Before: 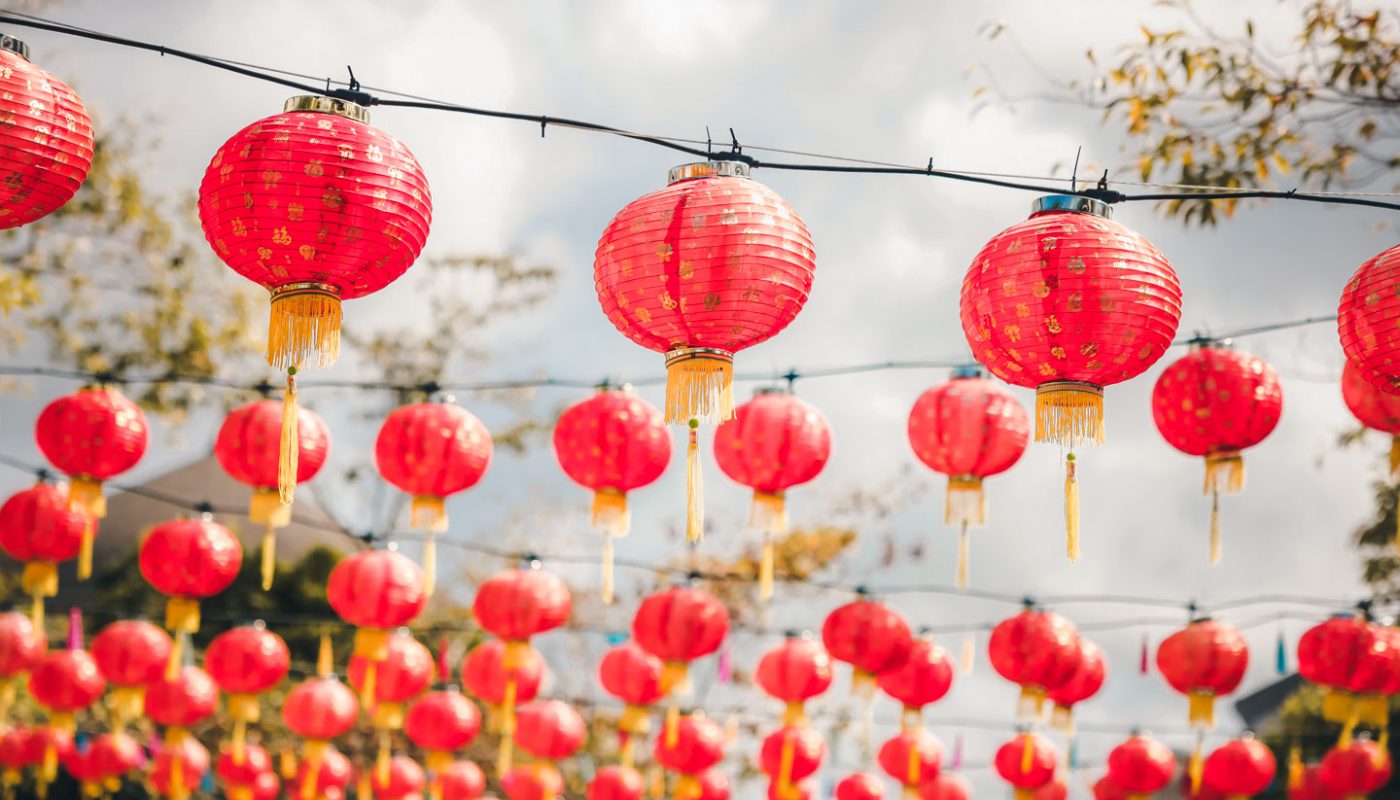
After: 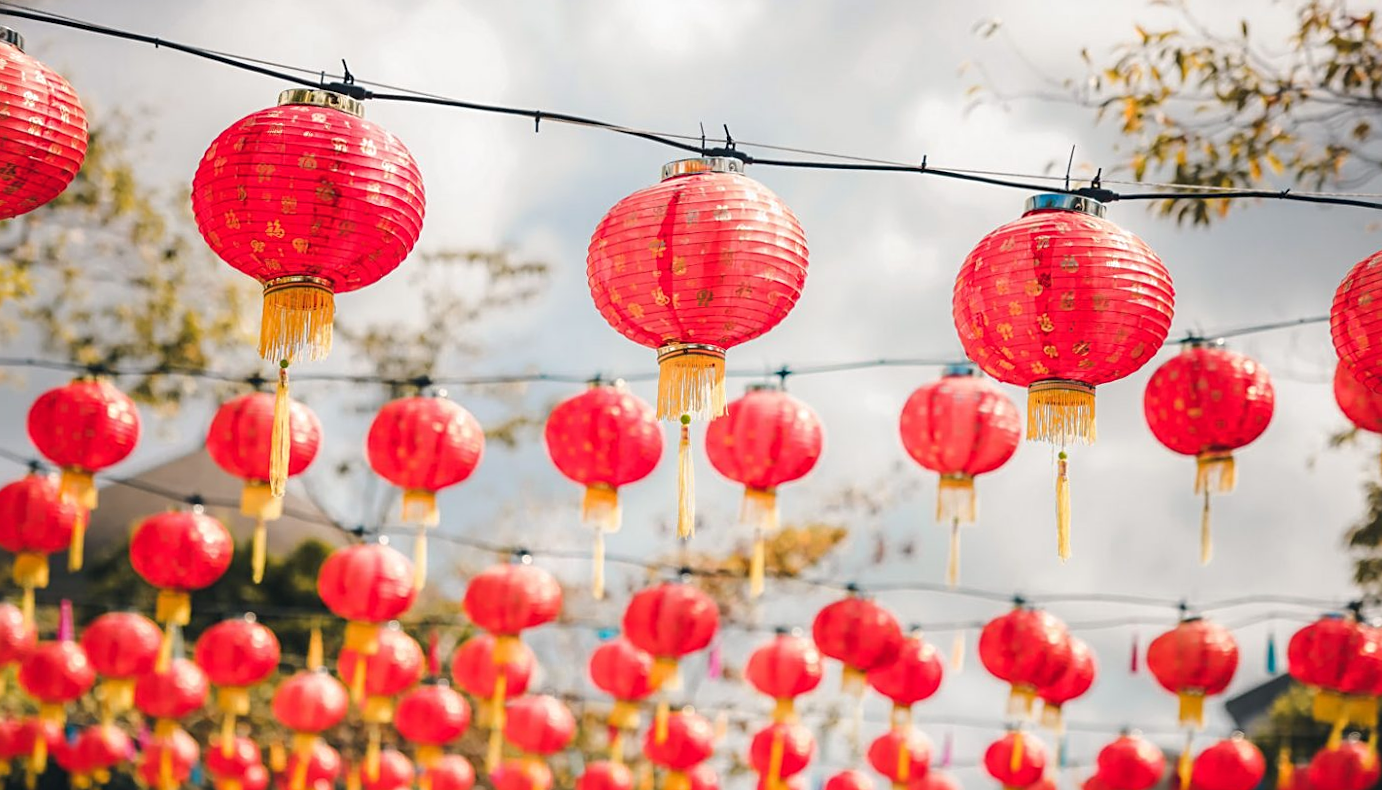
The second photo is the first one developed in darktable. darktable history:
crop and rotate: angle -0.415°
sharpen: radius 2.487, amount 0.324
